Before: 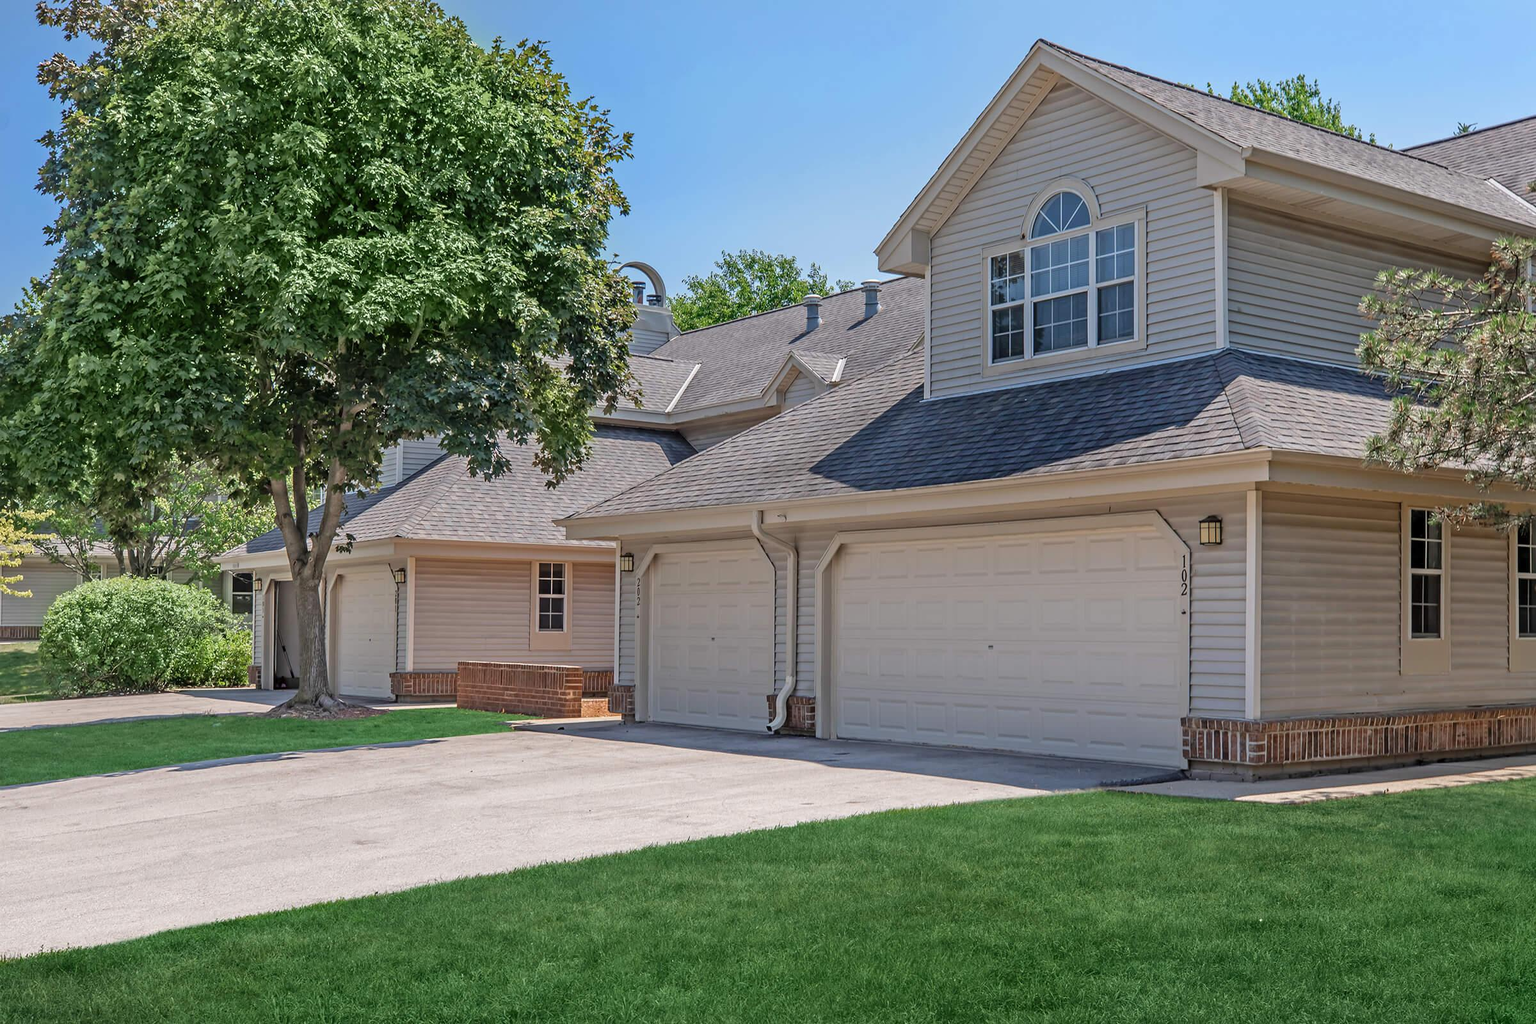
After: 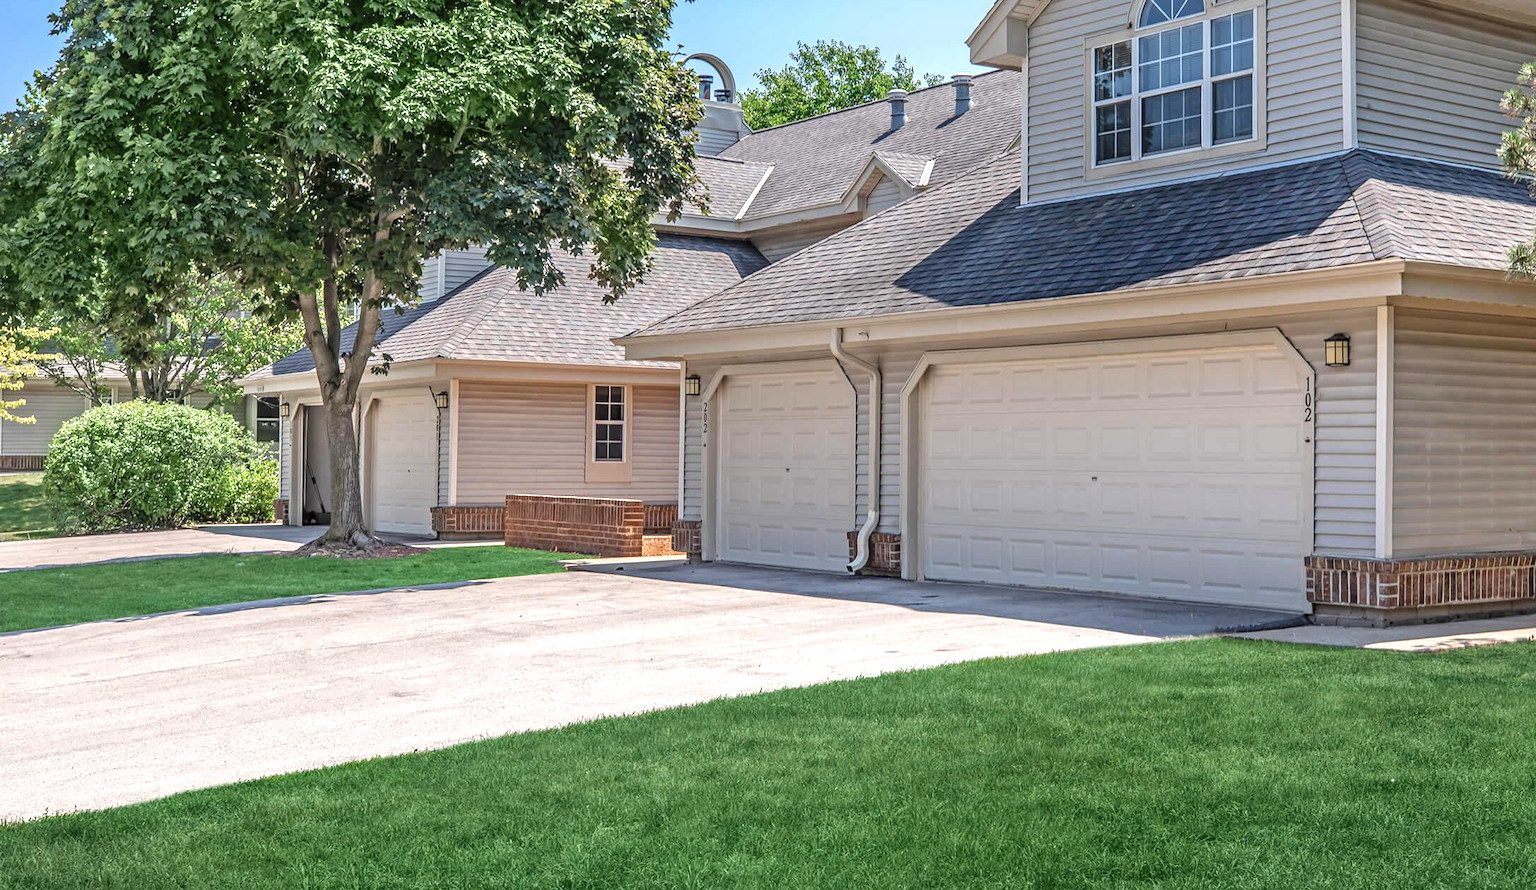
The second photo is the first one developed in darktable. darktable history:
local contrast: on, module defaults
exposure: black level correction -0.002, exposure 0.54 EV, compensate highlight preservation false
tone equalizer: on, module defaults
crop: top 20.916%, right 9.437%, bottom 0.316%
